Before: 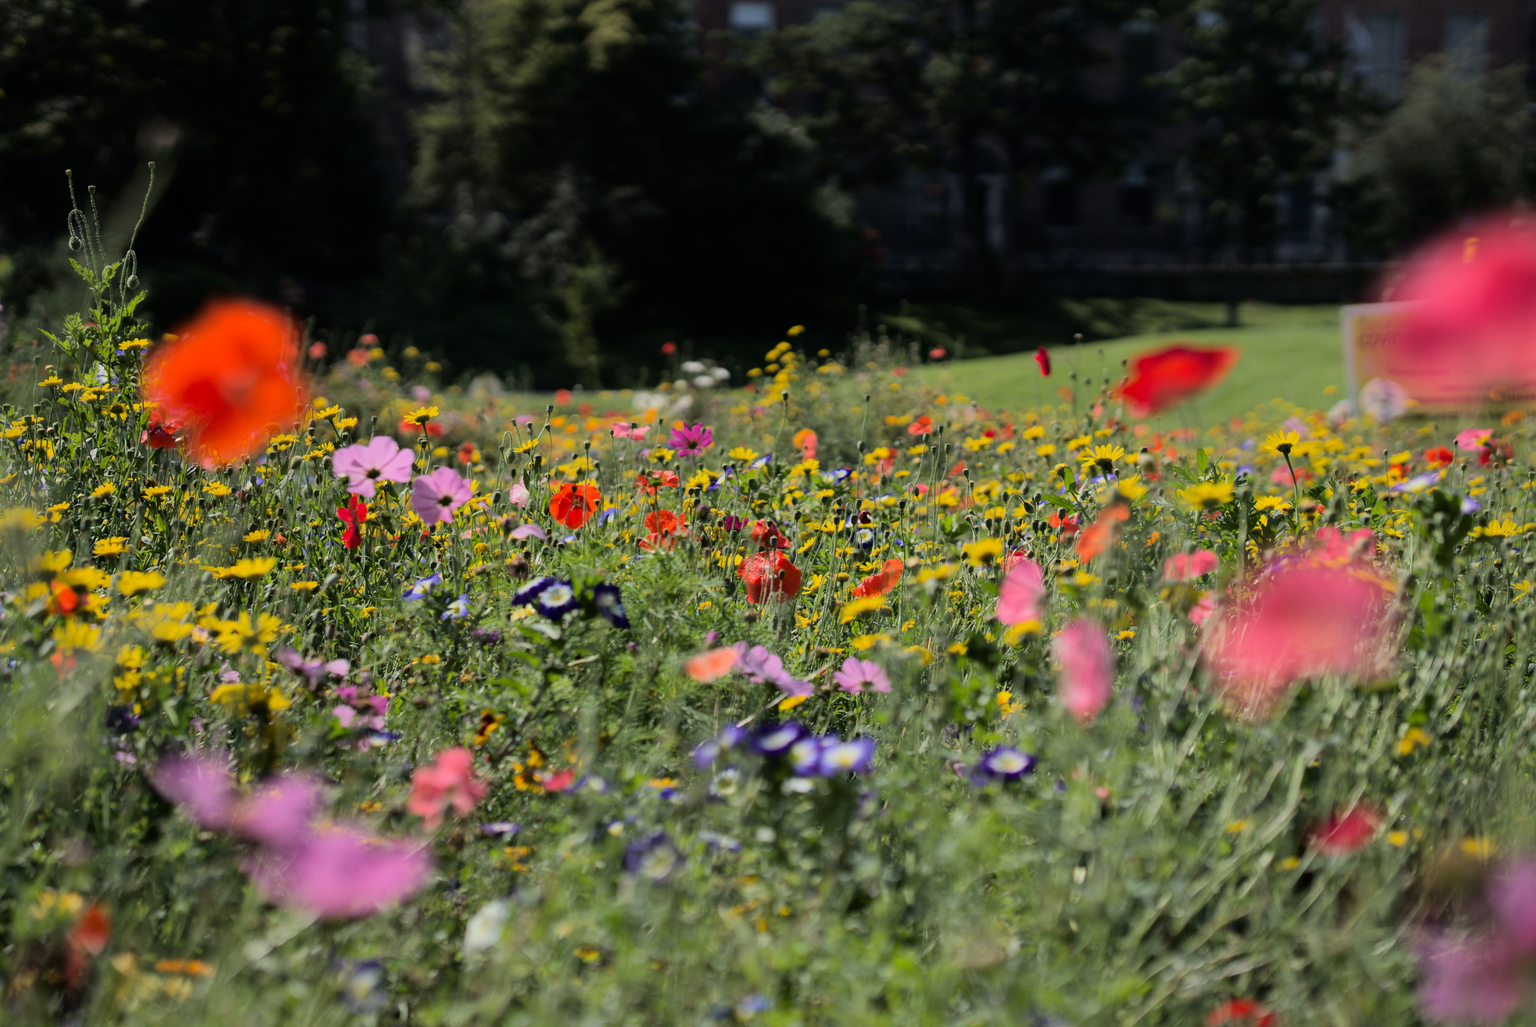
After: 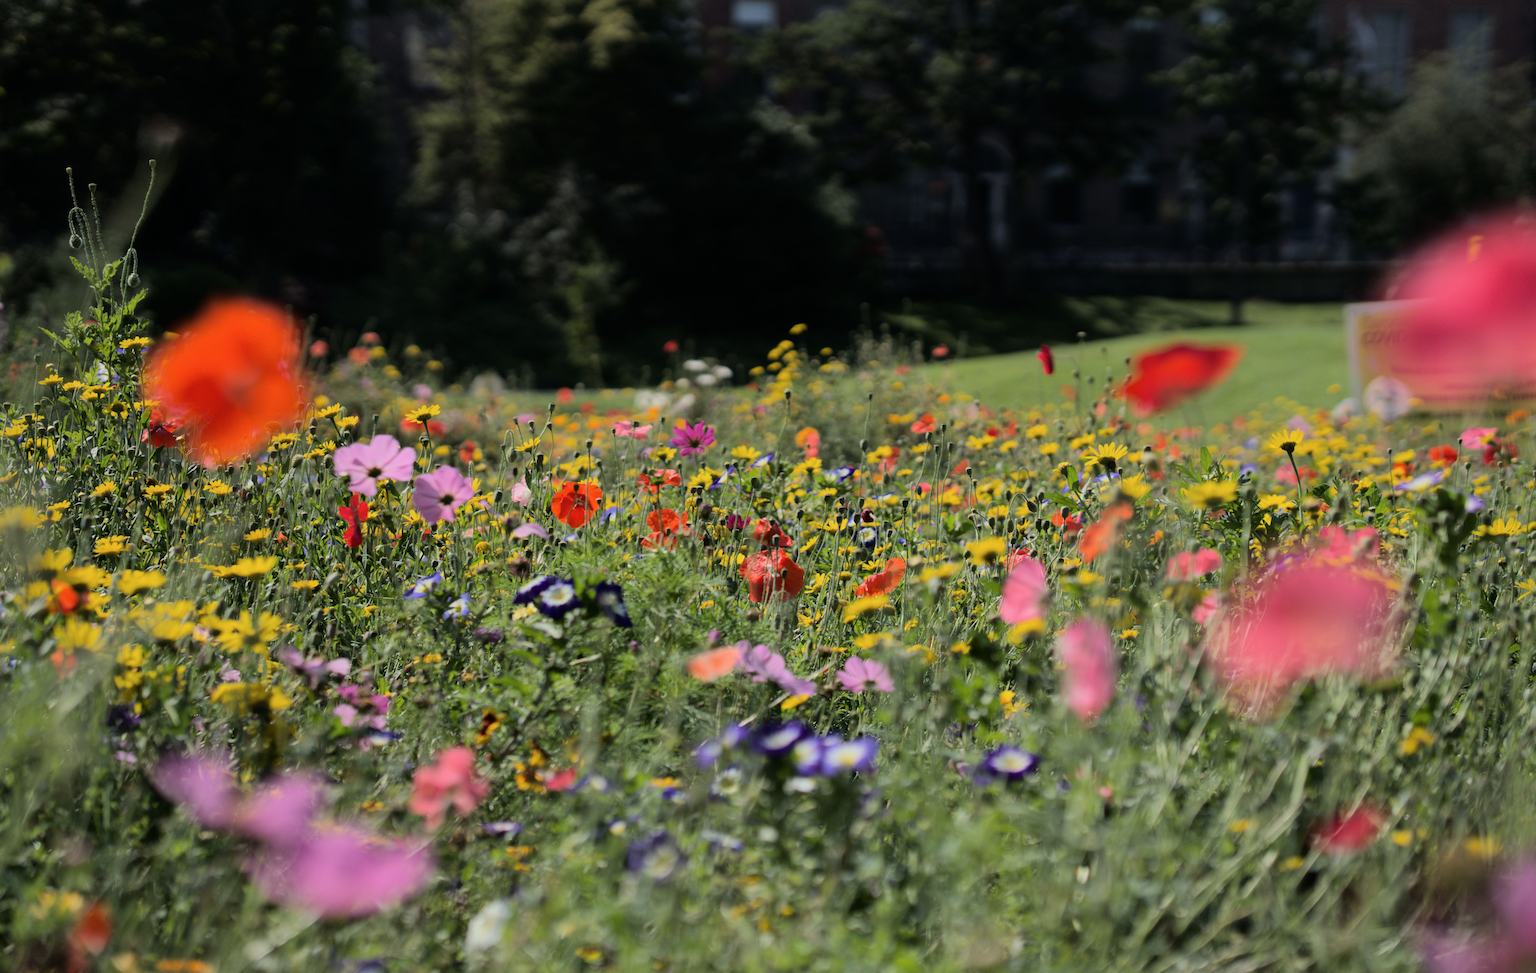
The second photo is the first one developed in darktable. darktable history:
crop: top 0.293%, right 0.258%, bottom 5.084%
contrast brightness saturation: saturation -0.066
